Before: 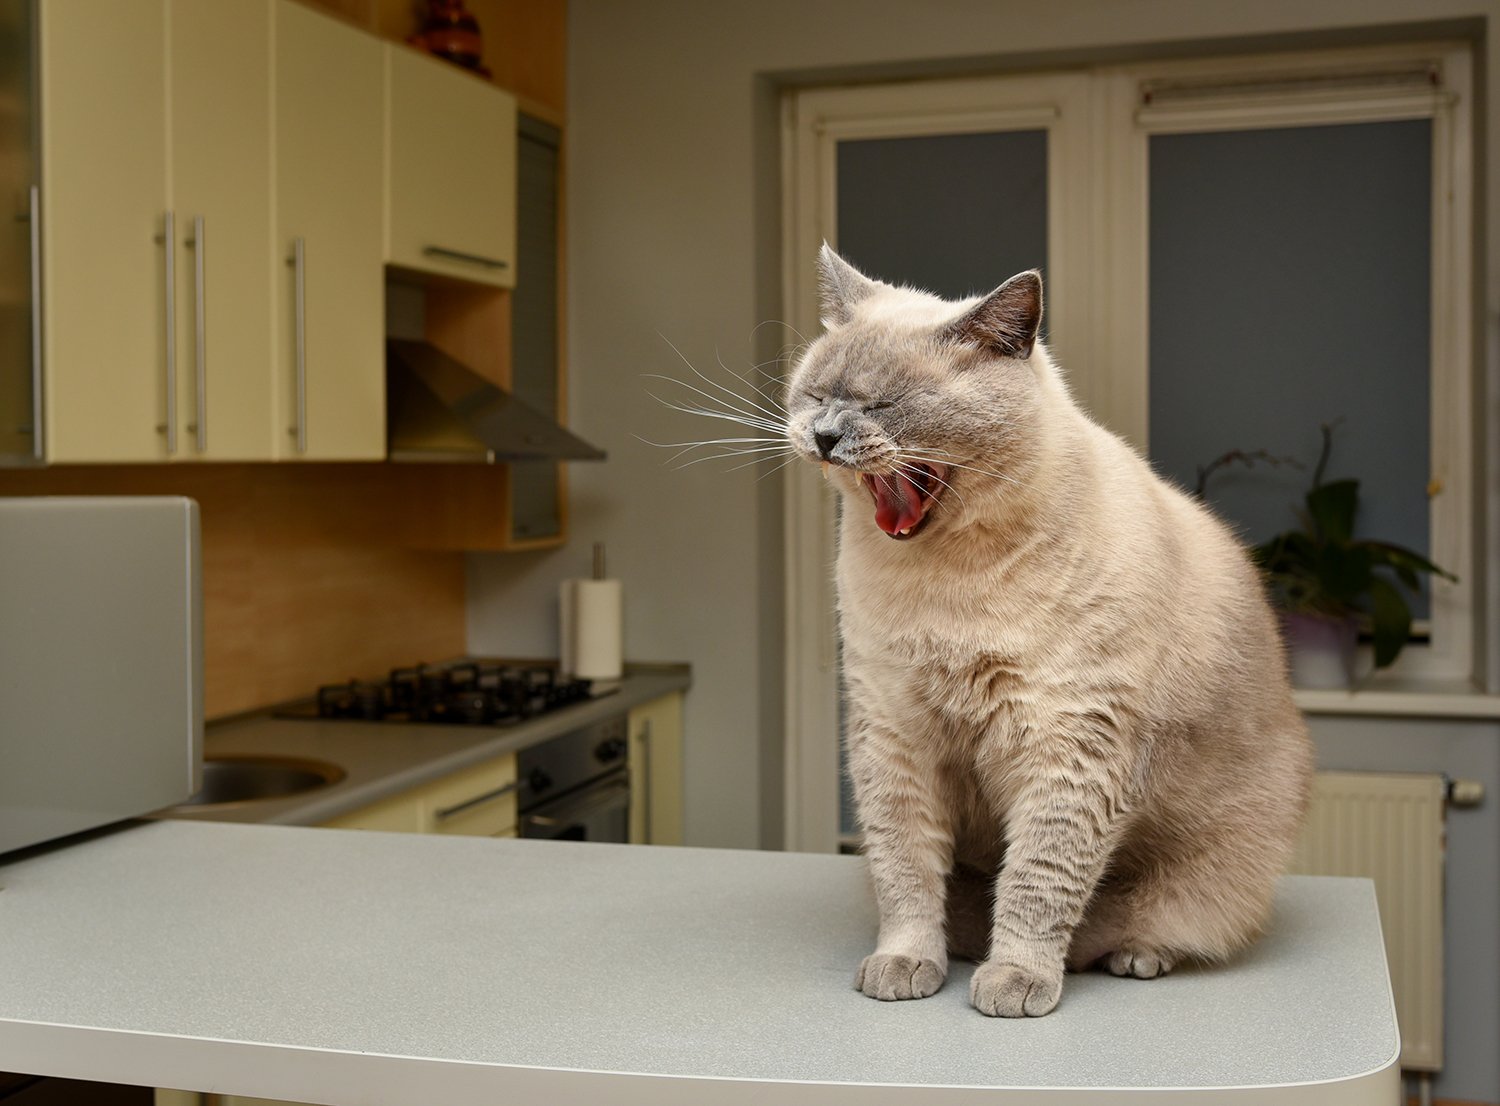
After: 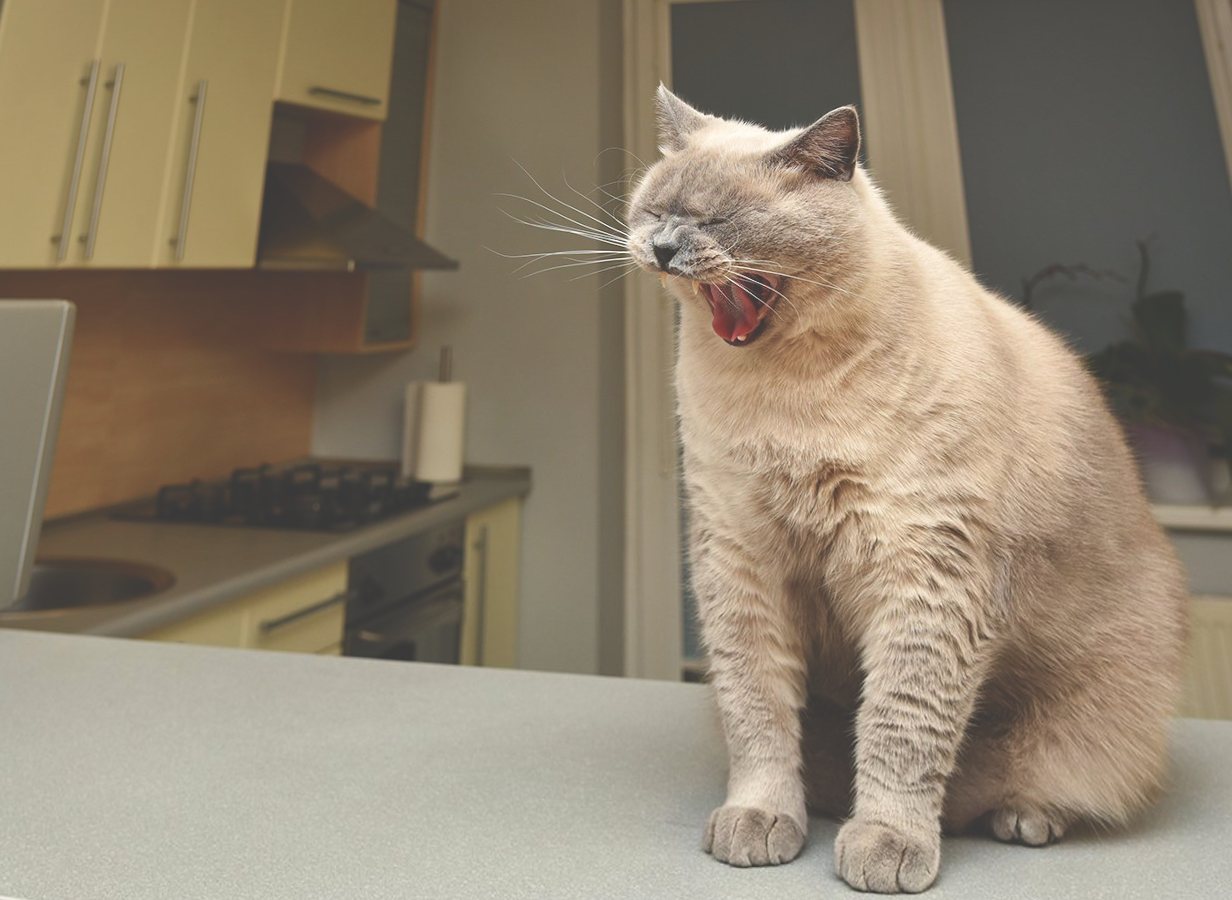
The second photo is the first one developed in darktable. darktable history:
crop: top 7.625%, bottom 8.027%
exposure: black level correction -0.041, exposure 0.064 EV, compensate highlight preservation false
rotate and perspective: rotation 0.72°, lens shift (vertical) -0.352, lens shift (horizontal) -0.051, crop left 0.152, crop right 0.859, crop top 0.019, crop bottom 0.964
velvia: strength 9.25%
